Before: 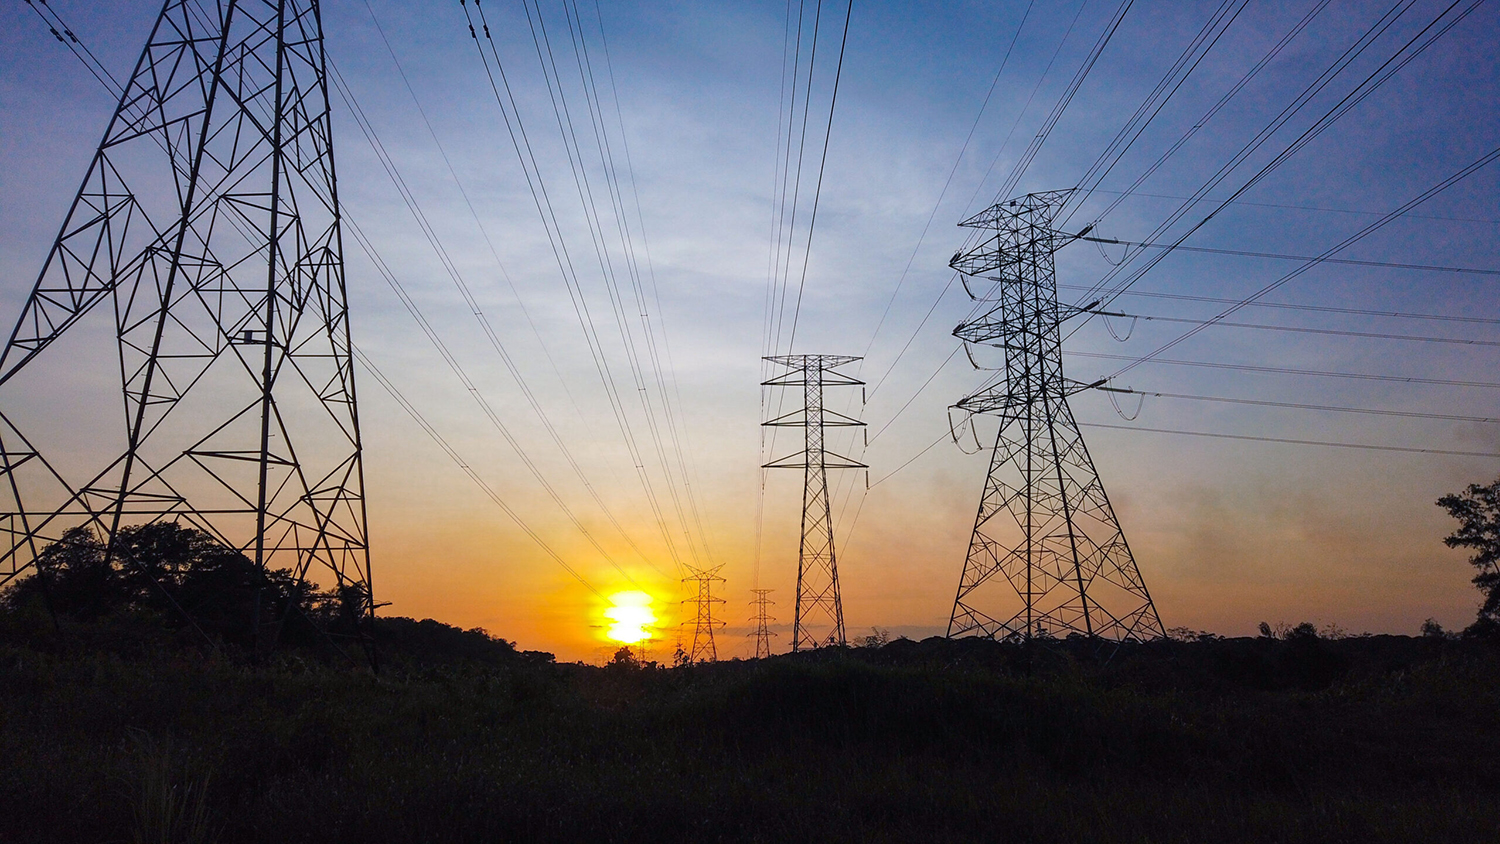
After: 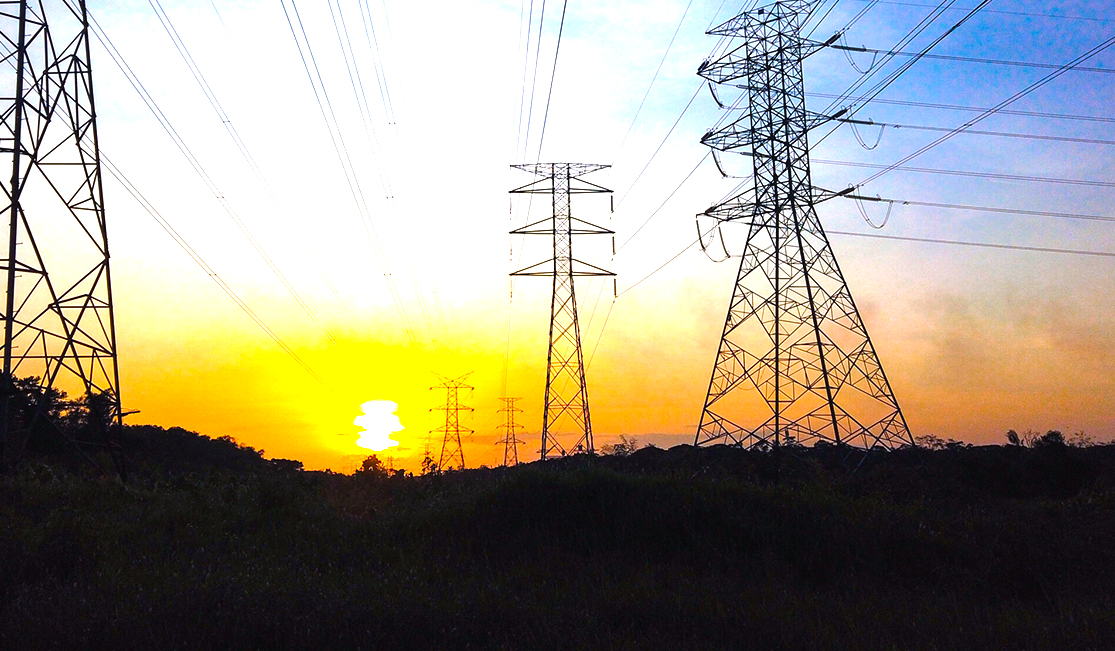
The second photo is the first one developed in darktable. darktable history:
exposure: black level correction 0, exposure 1.001 EV, compensate exposure bias true, compensate highlight preservation false
color balance rgb: power › luminance -14.903%, global offset › luminance 0.248%, linear chroma grading › global chroma 40.676%, perceptual saturation grading › global saturation -0.144%, perceptual saturation grading › mid-tones 11.425%, perceptual brilliance grading › highlights 9.451%, perceptual brilliance grading › mid-tones 5.235%
crop: left 16.851%, top 22.751%, right 8.767%
